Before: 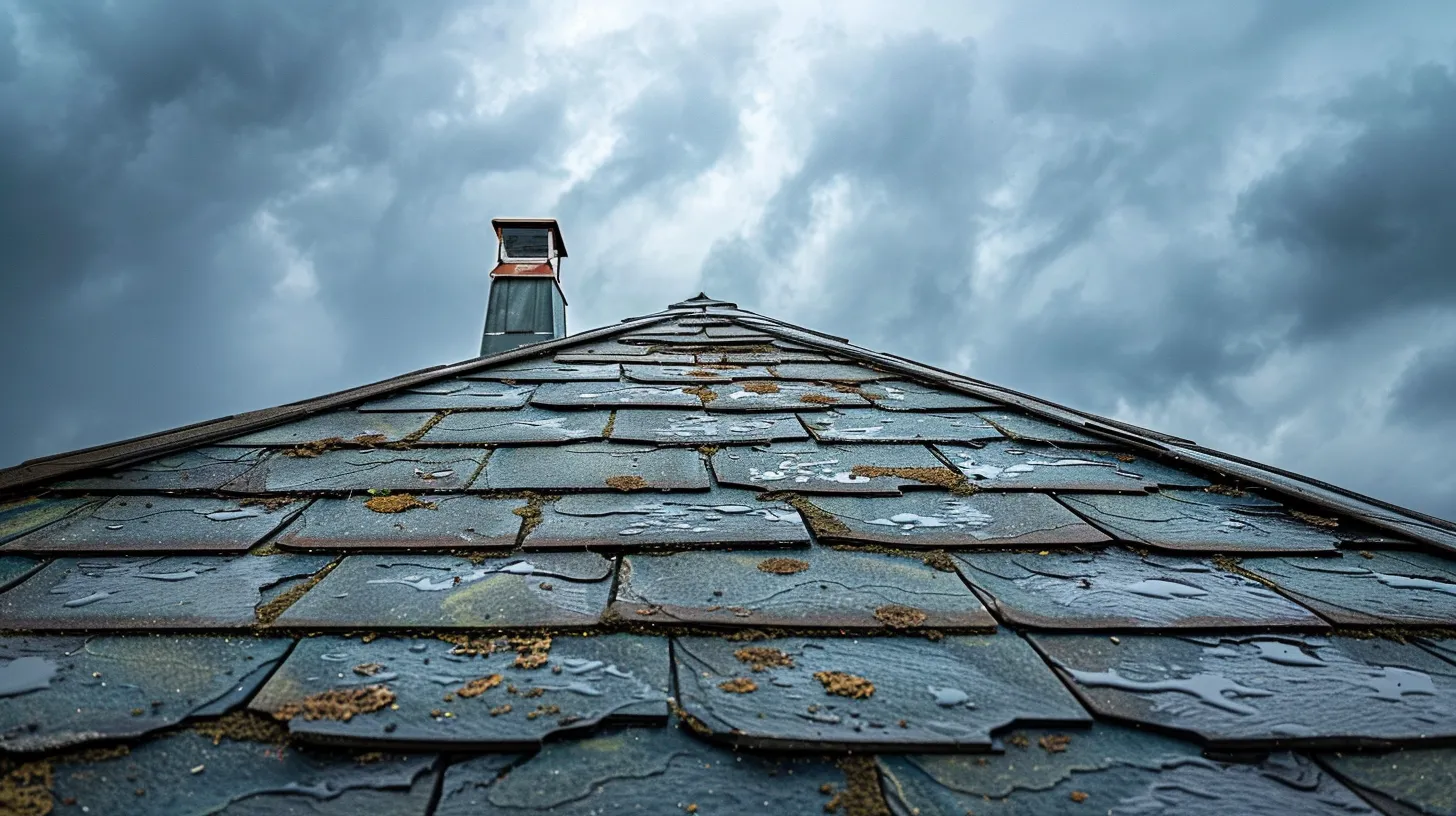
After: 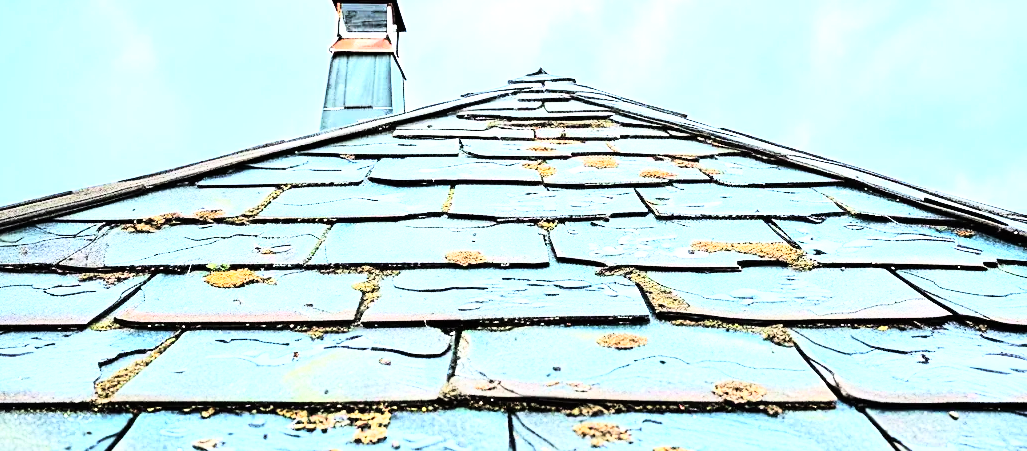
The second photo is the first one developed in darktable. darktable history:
crop: left 11.123%, top 27.61%, right 18.3%, bottom 17.034%
exposure: black level correction 0, exposure 1.975 EV, compensate exposure bias true, compensate highlight preservation false
contrast brightness saturation: saturation -0.05
rgb curve: curves: ch0 [(0, 0) (0.21, 0.15) (0.24, 0.21) (0.5, 0.75) (0.75, 0.96) (0.89, 0.99) (1, 1)]; ch1 [(0, 0.02) (0.21, 0.13) (0.25, 0.2) (0.5, 0.67) (0.75, 0.9) (0.89, 0.97) (1, 1)]; ch2 [(0, 0.02) (0.21, 0.13) (0.25, 0.2) (0.5, 0.67) (0.75, 0.9) (0.89, 0.97) (1, 1)], compensate middle gray true
